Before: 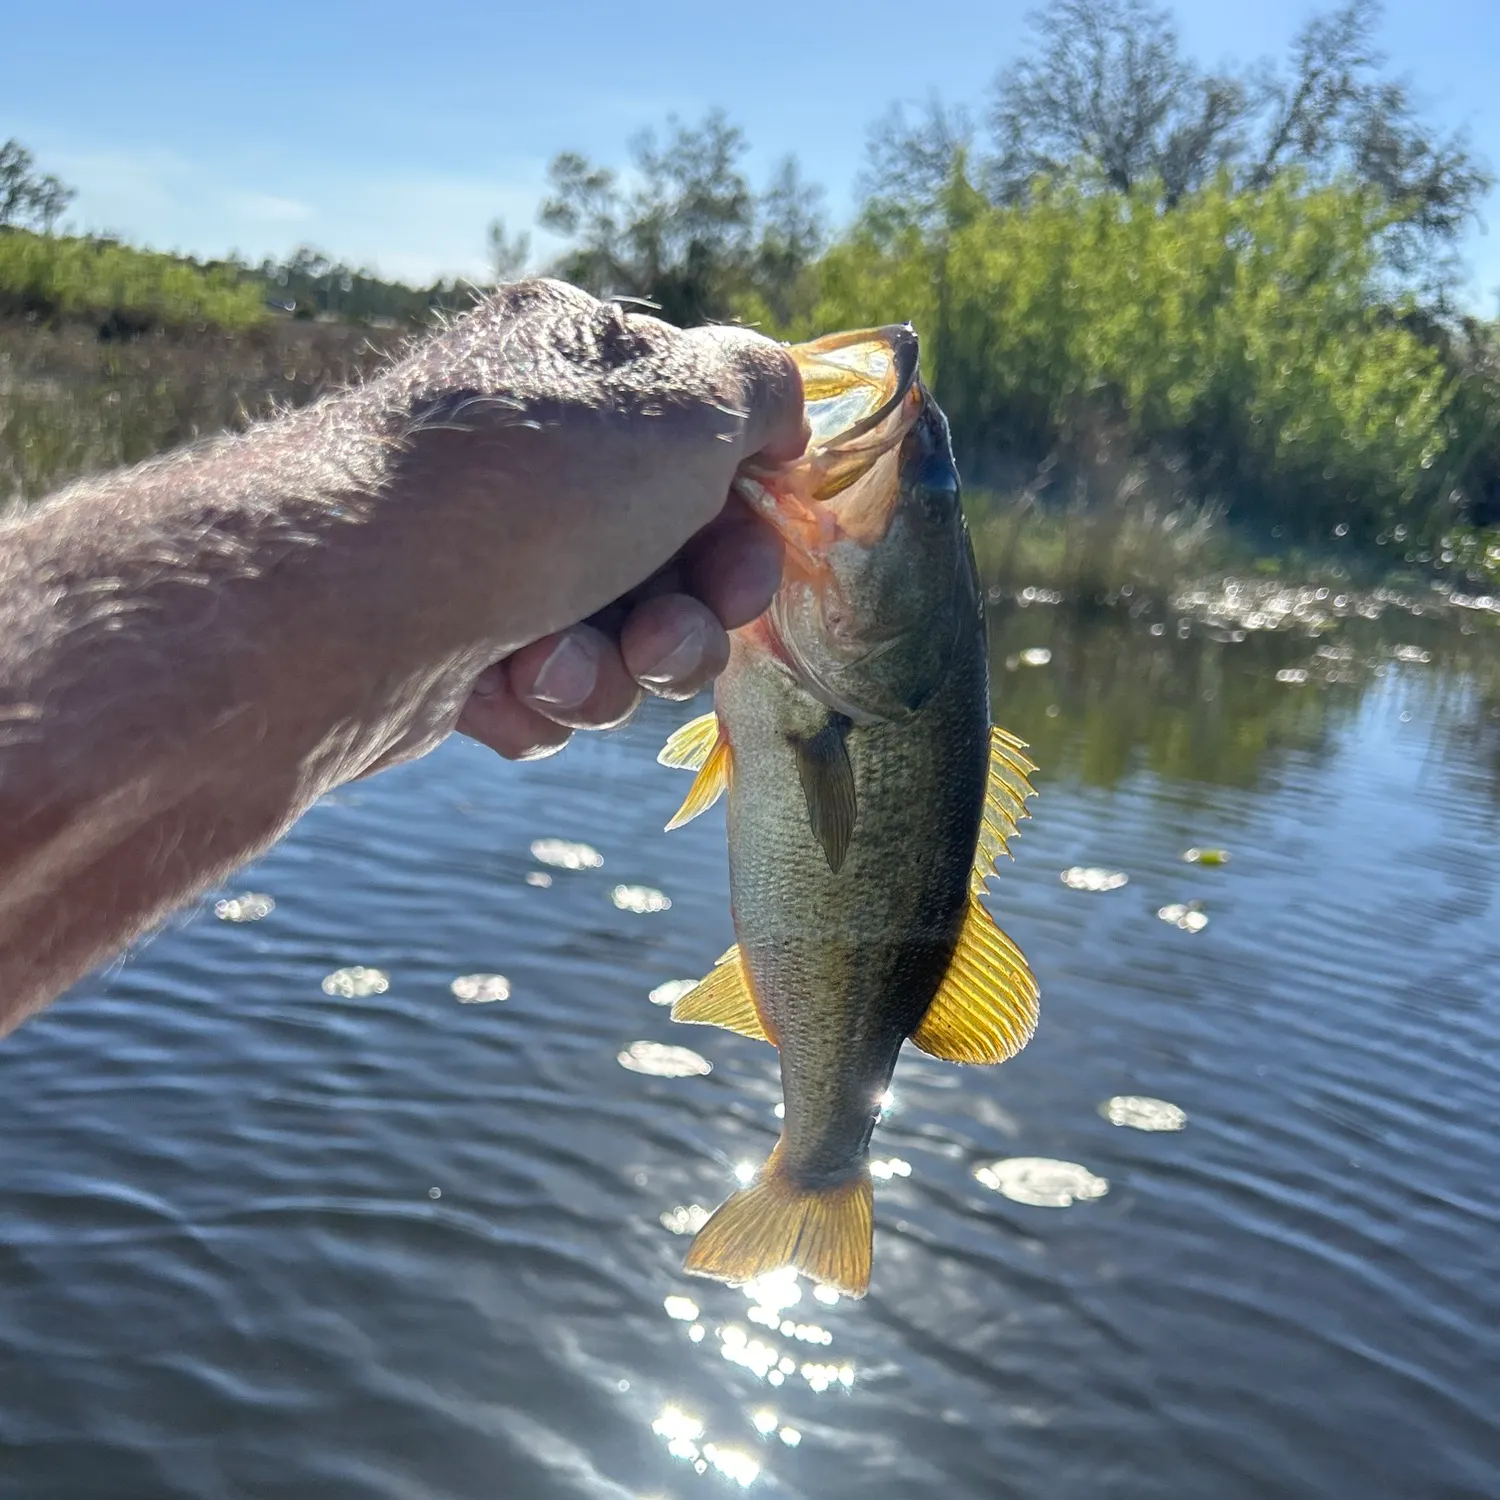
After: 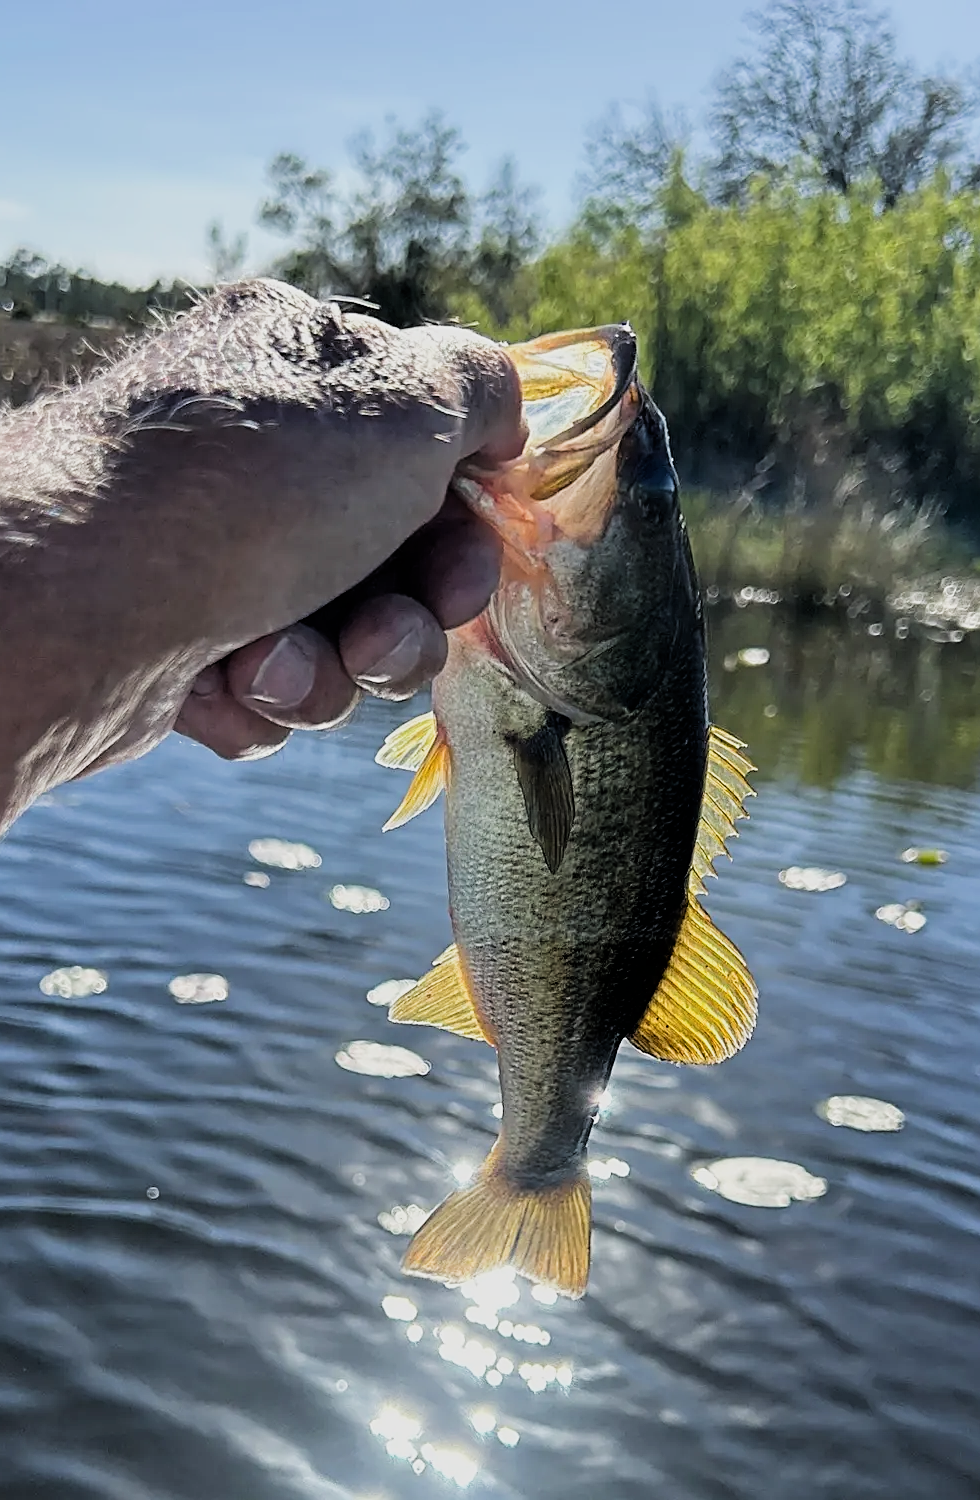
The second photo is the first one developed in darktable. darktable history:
crop and rotate: left 18.816%, right 15.851%
sharpen: amount 0.566
filmic rgb: black relative exposure -5.09 EV, white relative exposure 3.96 EV, threshold 3.04 EV, hardness 2.88, contrast 1.3, highlights saturation mix -31%, iterations of high-quality reconstruction 0, enable highlight reconstruction true
